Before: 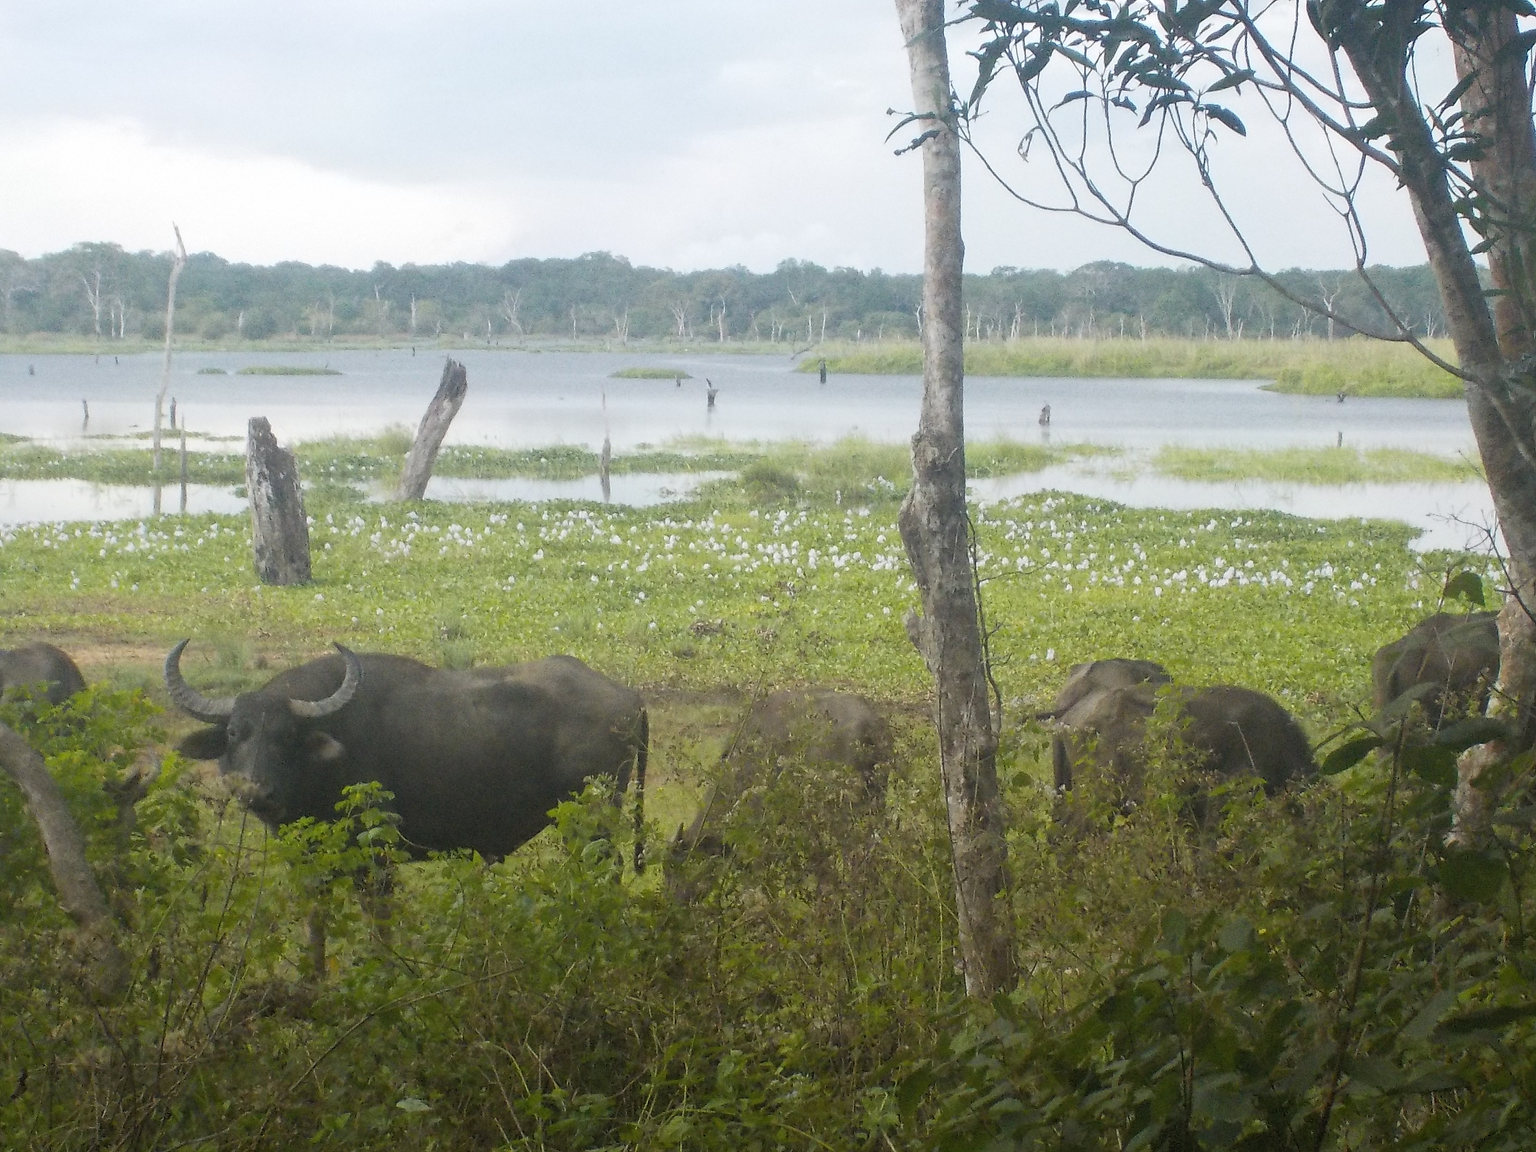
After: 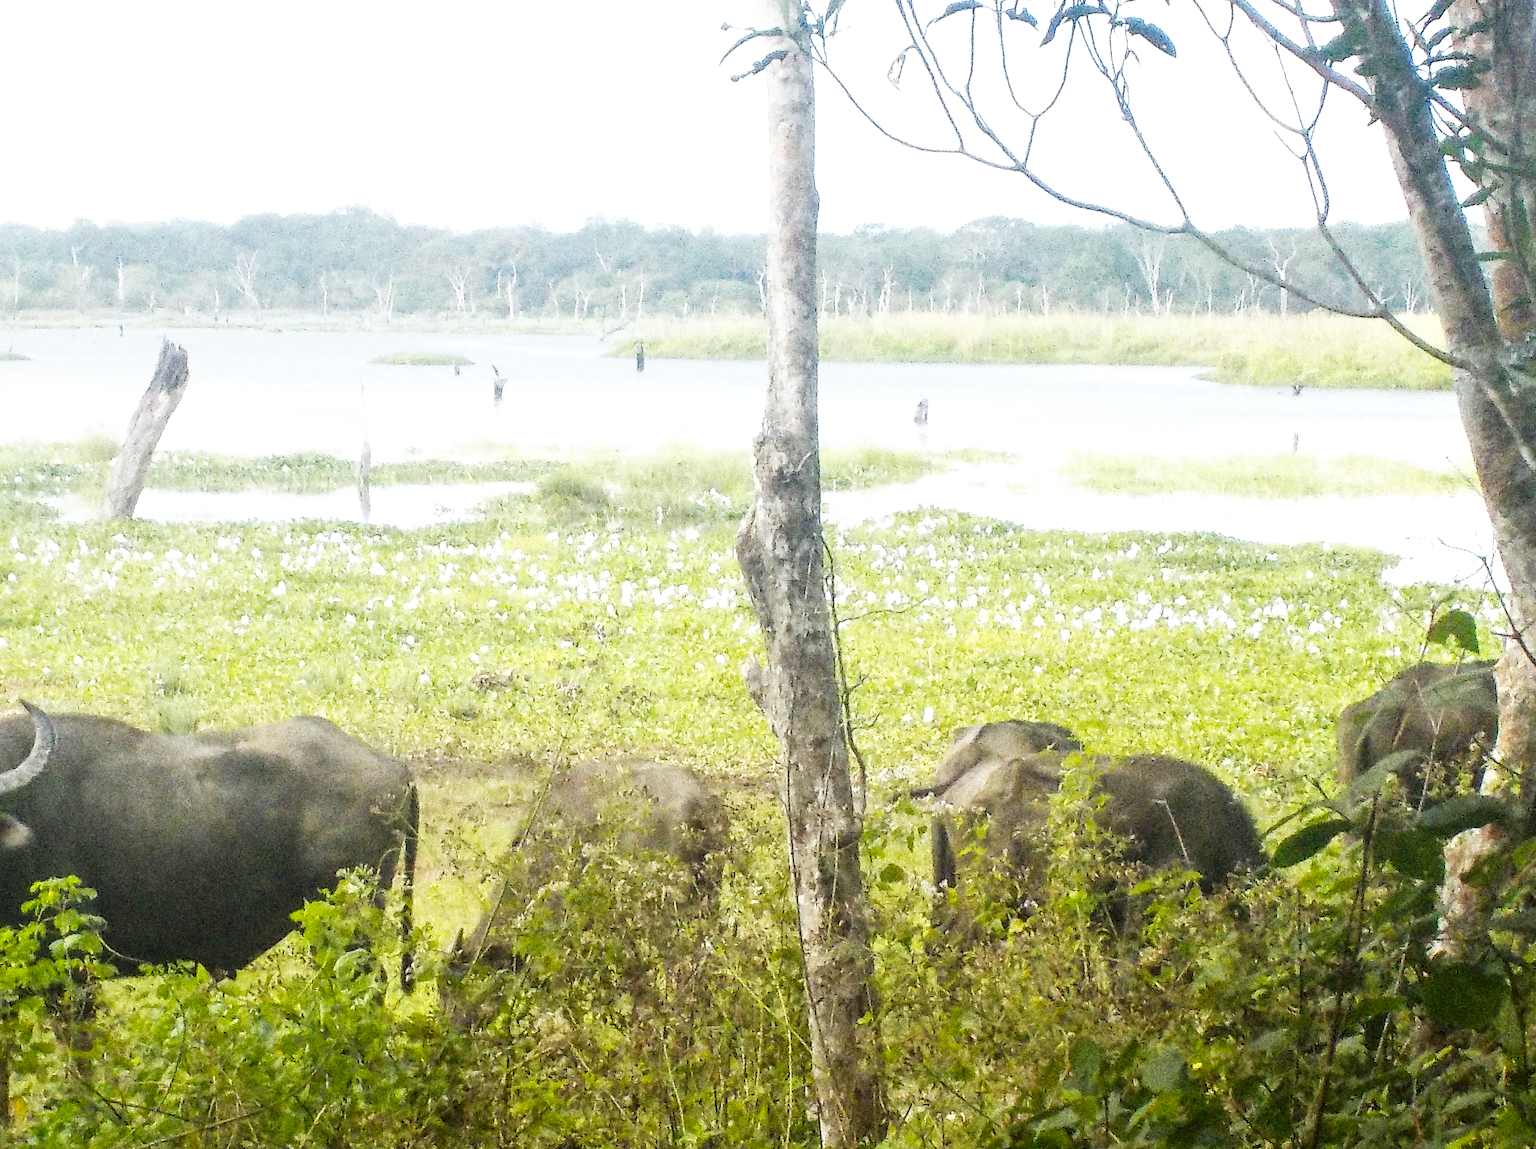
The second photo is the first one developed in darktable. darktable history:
crop and rotate: left 20.74%, top 7.912%, right 0.375%, bottom 13.378%
base curve: curves: ch0 [(0, 0) (0.007, 0.004) (0.027, 0.03) (0.046, 0.07) (0.207, 0.54) (0.442, 0.872) (0.673, 0.972) (1, 1)], preserve colors none
local contrast: detail 130%
grain: coarseness 0.09 ISO
